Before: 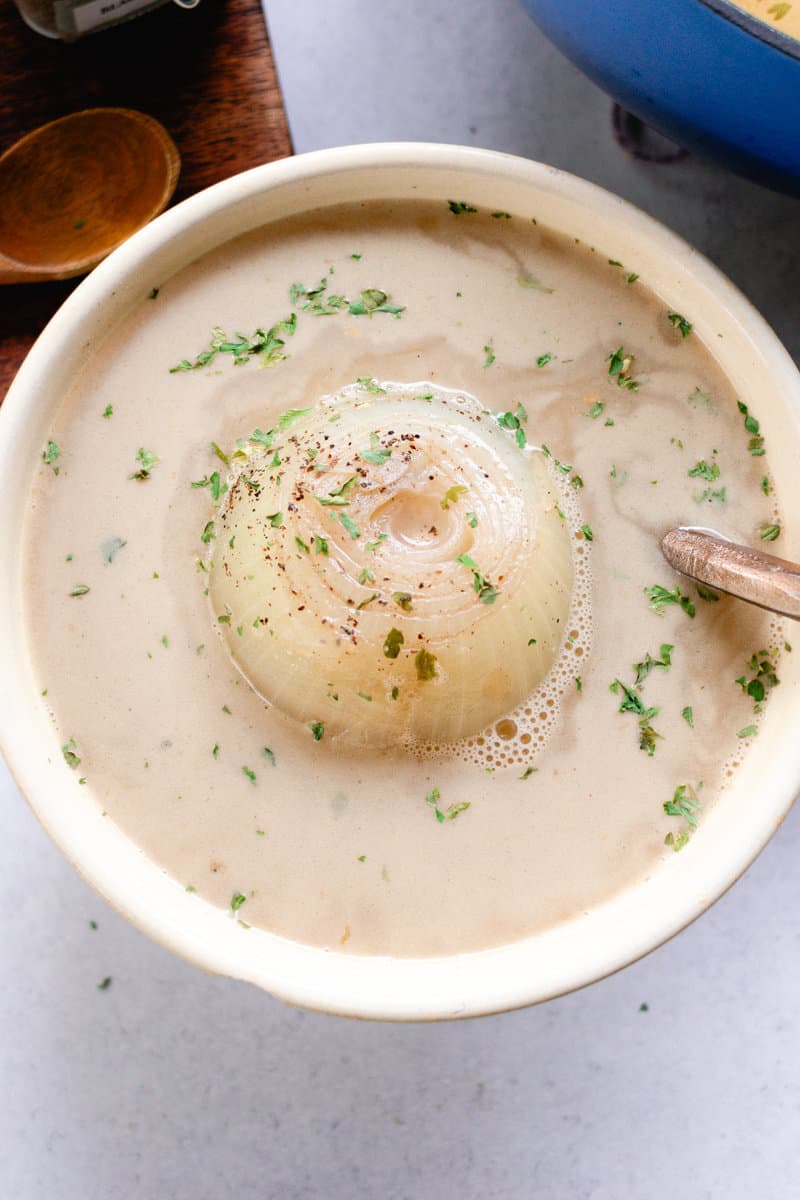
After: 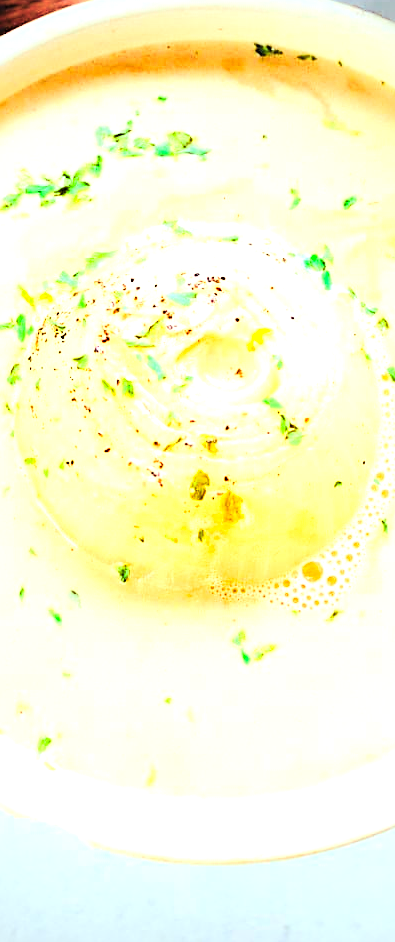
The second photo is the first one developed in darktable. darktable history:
vignetting: fall-off radius 60.92%
color balance rgb: shadows lift › luminance 0.49%, shadows lift › chroma 6.83%, shadows lift › hue 300.29°, power › hue 208.98°, highlights gain › luminance 20.24%, highlights gain › chroma 2.73%, highlights gain › hue 173.85°, perceptual saturation grading › global saturation 18.05%
crop and rotate: angle 0.02°, left 24.353%, top 13.219%, right 26.156%, bottom 8.224%
sharpen: on, module defaults
exposure: black level correction 0, exposure 1.45 EV, compensate exposure bias true, compensate highlight preservation false
contrast brightness saturation: brightness 0.09, saturation 0.19
tone curve: curves: ch0 [(0.016, 0.011) (0.084, 0.026) (0.469, 0.508) (0.721, 0.862) (1, 1)], color space Lab, linked channels, preserve colors none
